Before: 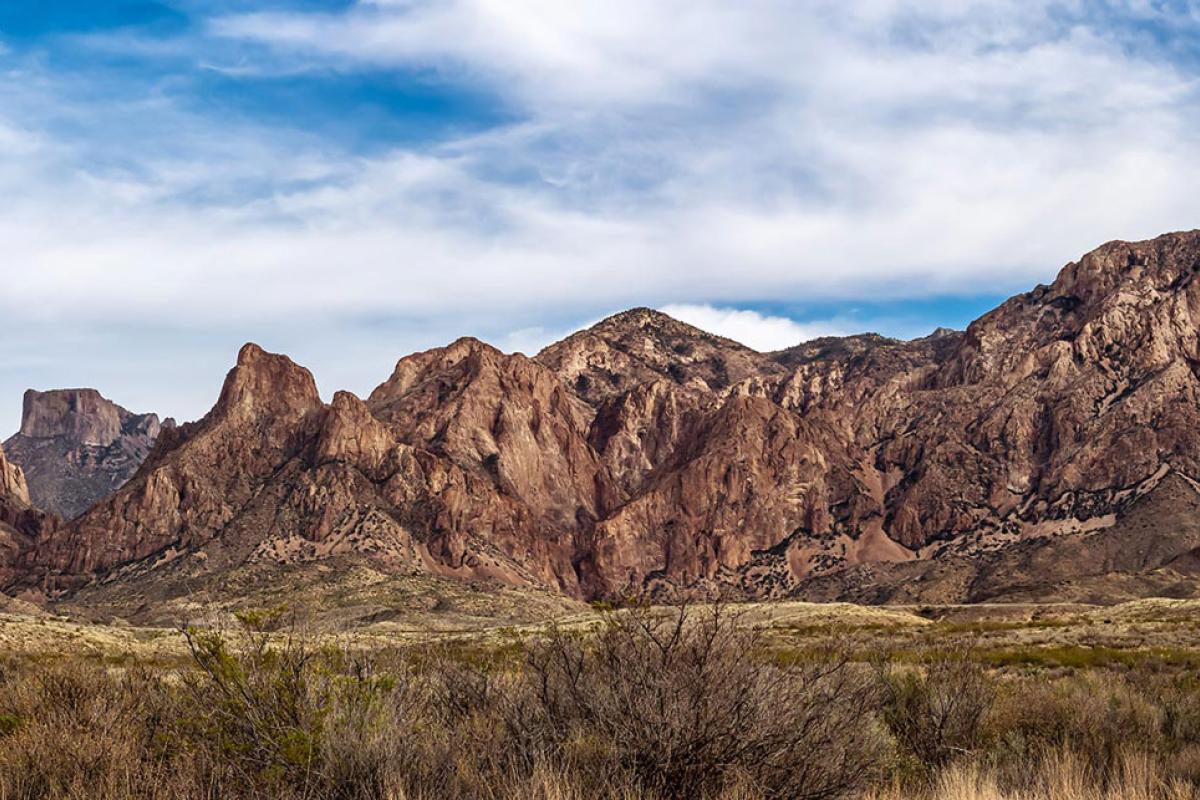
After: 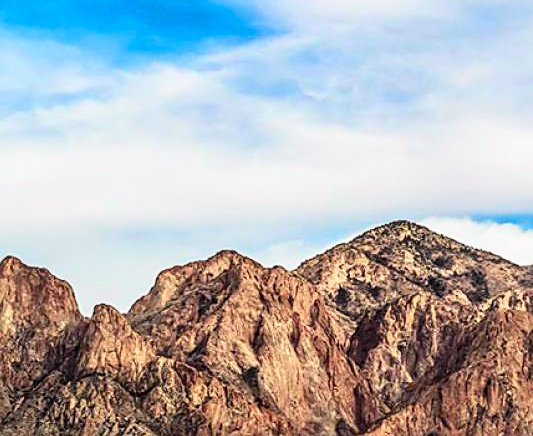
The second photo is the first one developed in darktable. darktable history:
crop: left 20.043%, top 10.916%, right 35.488%, bottom 34.57%
contrast brightness saturation: contrast 0.2, brightness 0.148, saturation 0.145
sharpen: on, module defaults
tone curve: curves: ch0 [(0, 0.008) (0.107, 0.091) (0.283, 0.287) (0.461, 0.498) (0.64, 0.679) (0.822, 0.841) (0.998, 0.978)]; ch1 [(0, 0) (0.316, 0.349) (0.466, 0.442) (0.502, 0.5) (0.527, 0.519) (0.561, 0.553) (0.608, 0.629) (0.669, 0.704) (0.859, 0.899) (1, 1)]; ch2 [(0, 0) (0.33, 0.301) (0.421, 0.443) (0.473, 0.498) (0.502, 0.504) (0.522, 0.525) (0.592, 0.61) (0.705, 0.7) (1, 1)], color space Lab, independent channels, preserve colors none
local contrast: on, module defaults
